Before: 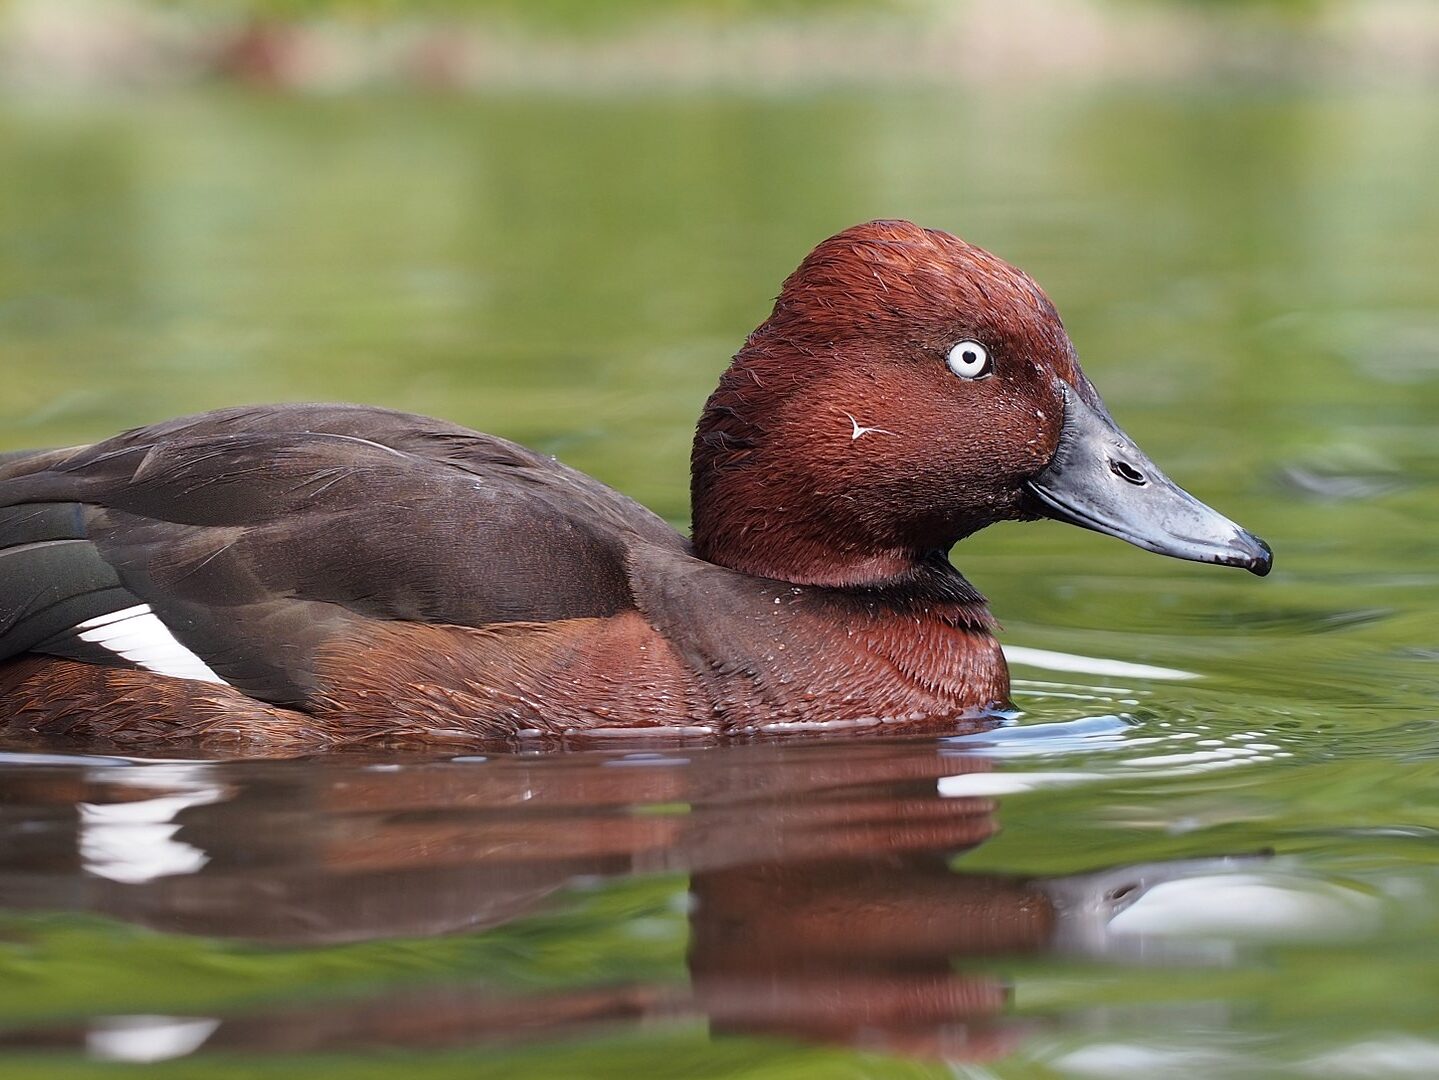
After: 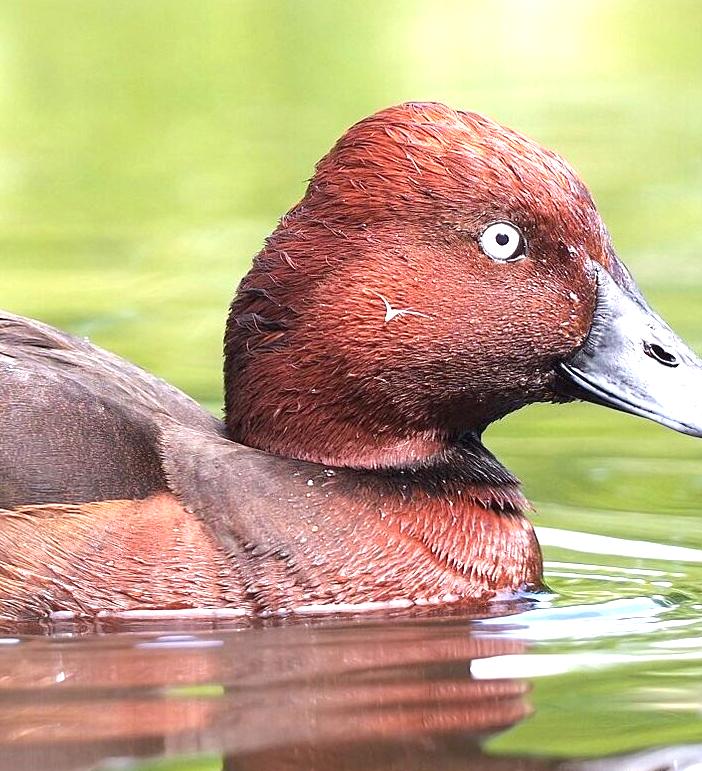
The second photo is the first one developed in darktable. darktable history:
crop: left 32.455%, top 10.938%, right 18.756%, bottom 17.596%
exposure: black level correction 0, exposure 1.474 EV, compensate exposure bias true, compensate highlight preservation false
